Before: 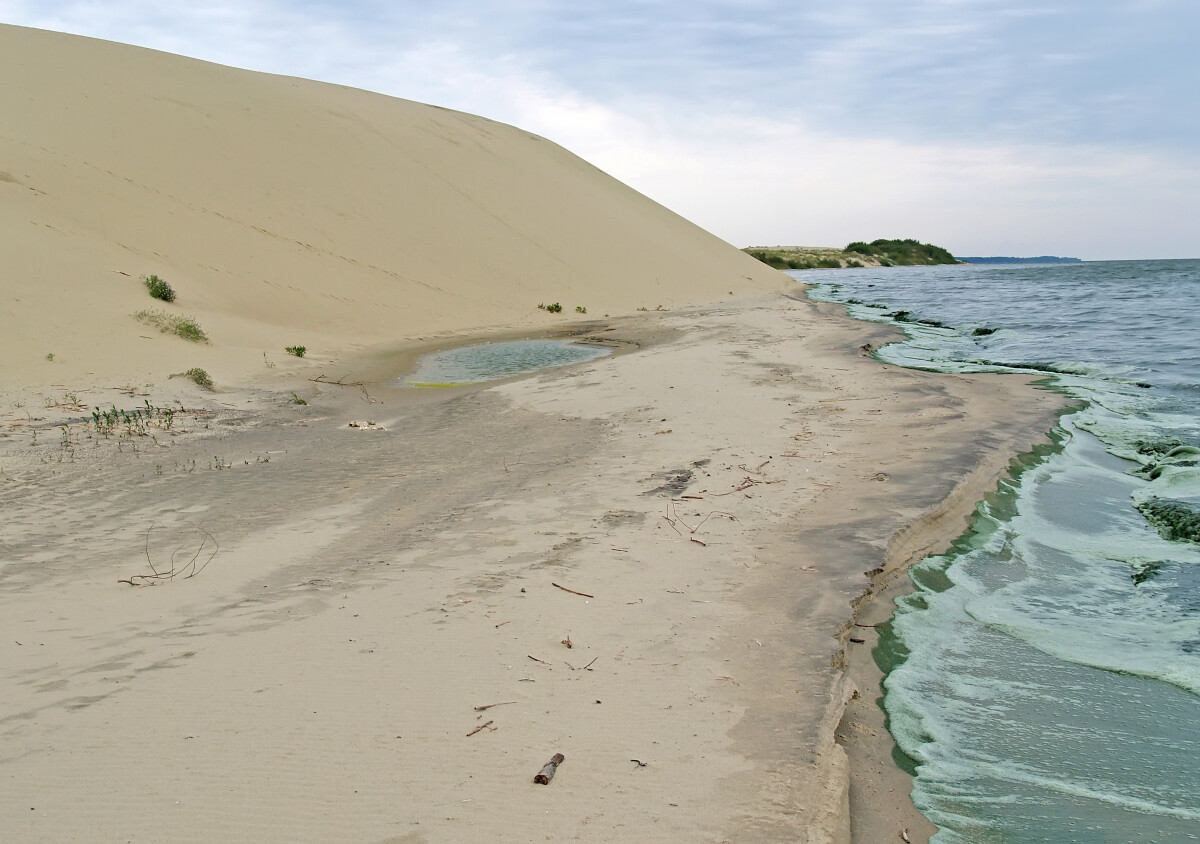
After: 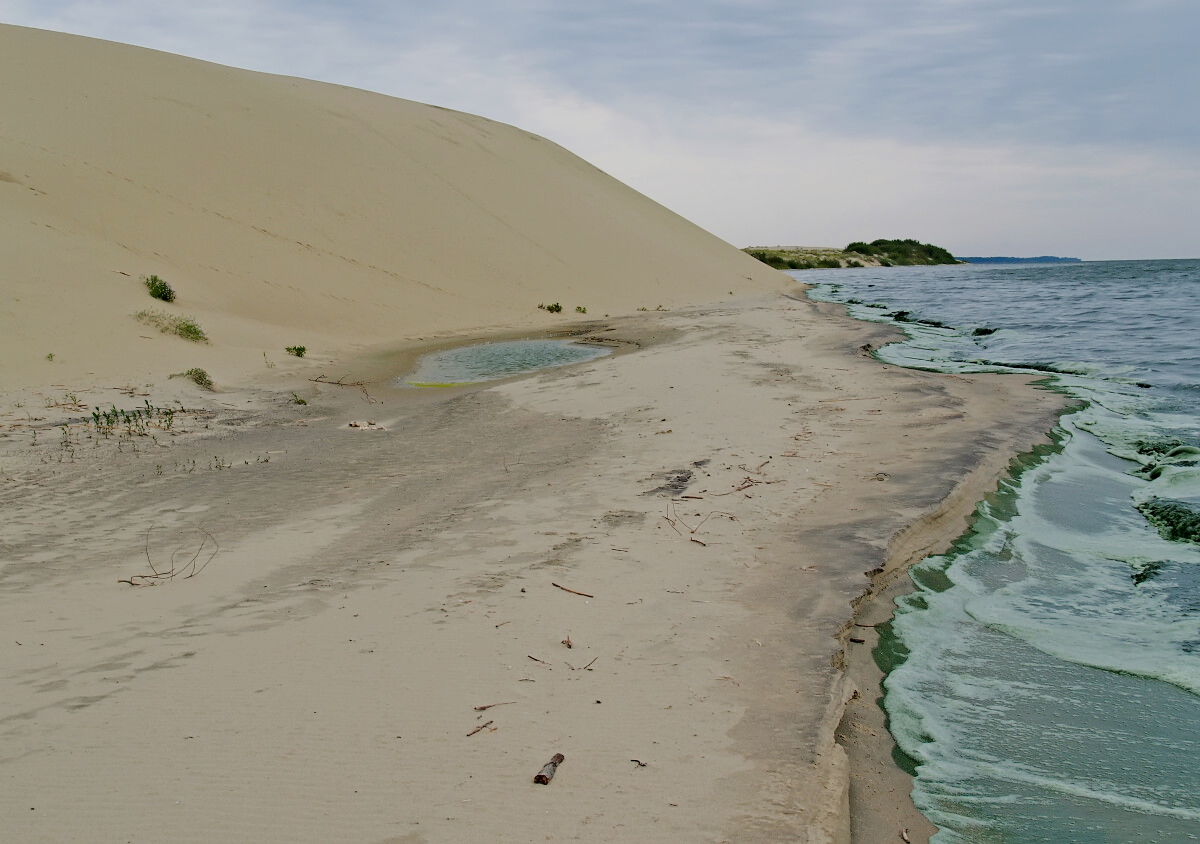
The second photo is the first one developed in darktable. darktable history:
filmic rgb: black relative exposure -7.65 EV, white relative exposure 4.56 EV, hardness 3.61
contrast brightness saturation: contrast 0.068, brightness -0.127, saturation 0.05
